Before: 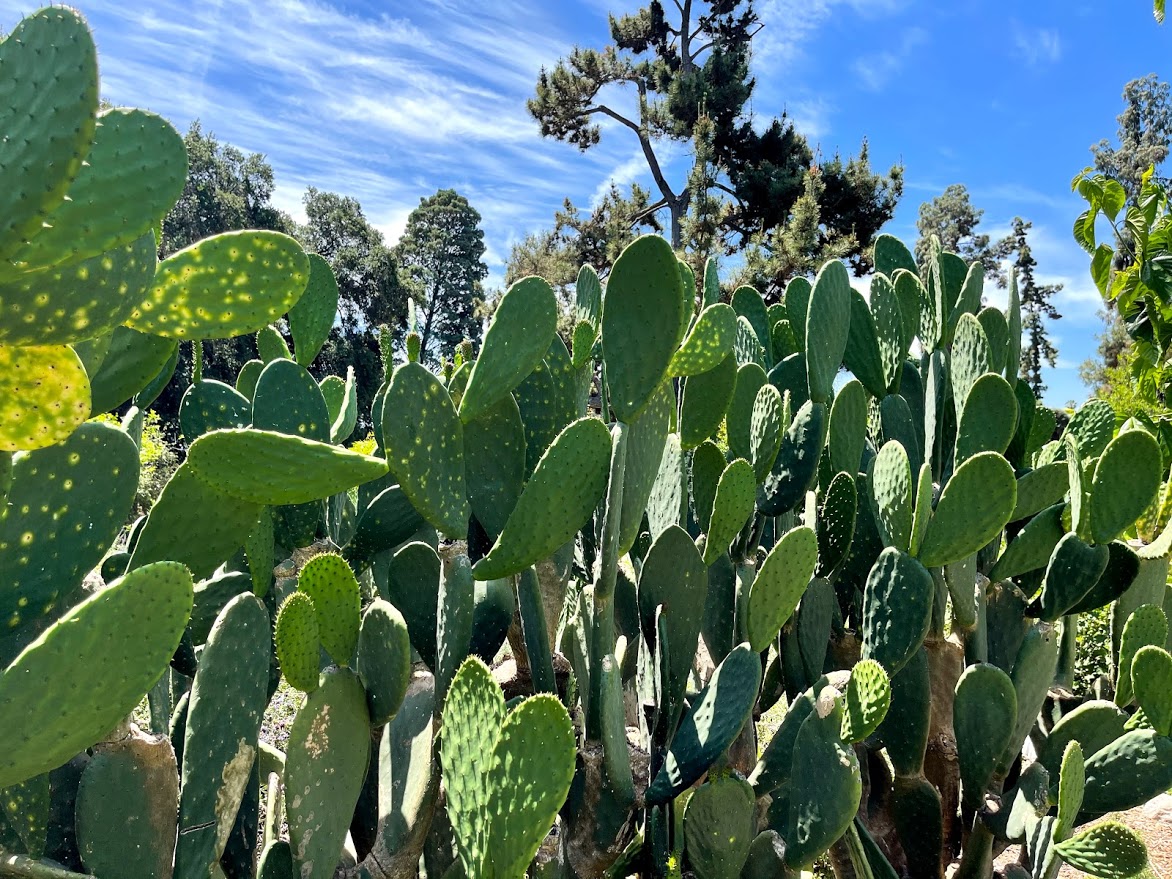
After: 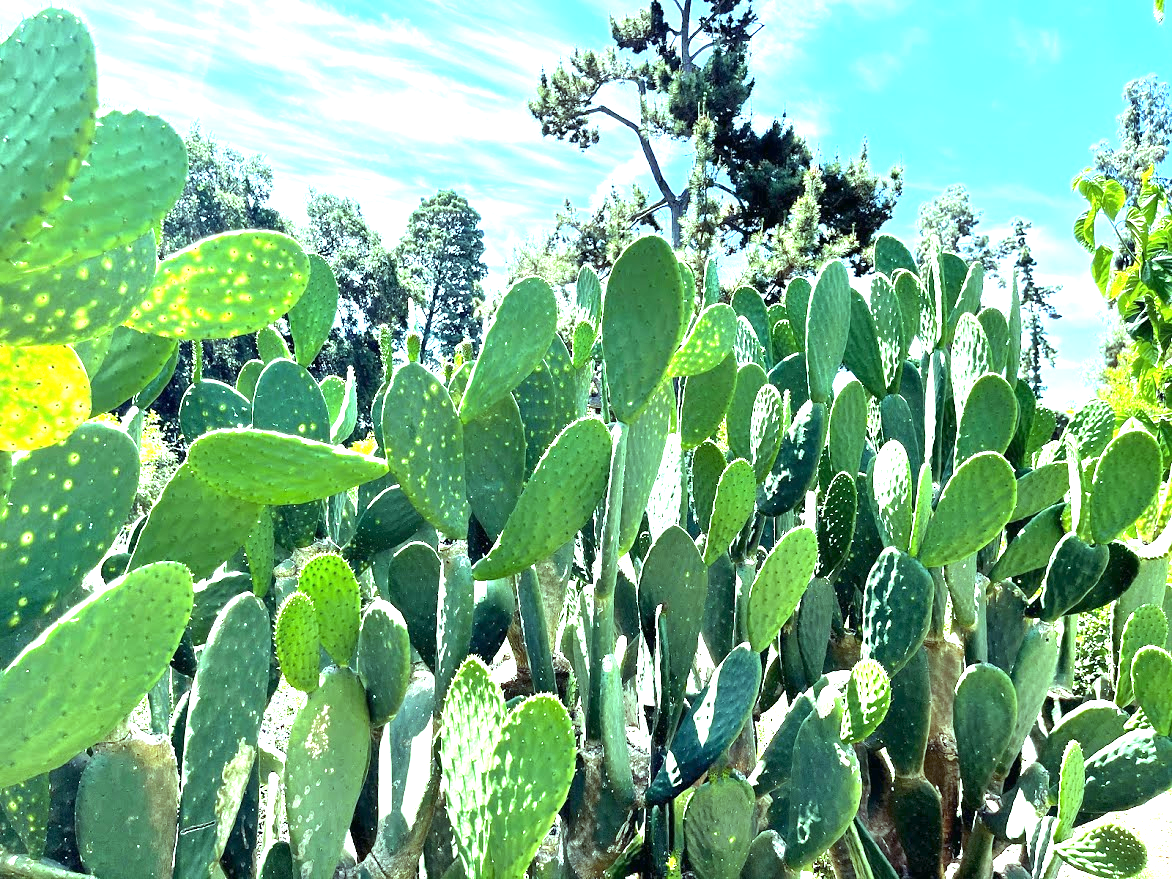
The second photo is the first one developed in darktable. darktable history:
color balance: mode lift, gamma, gain (sRGB), lift [0.997, 0.979, 1.021, 1.011], gamma [1, 1.084, 0.916, 0.998], gain [1, 0.87, 1.13, 1.101], contrast 4.55%, contrast fulcrum 38.24%, output saturation 104.09%
exposure: black level correction 0, exposure 1.741 EV, compensate exposure bias true, compensate highlight preservation false
